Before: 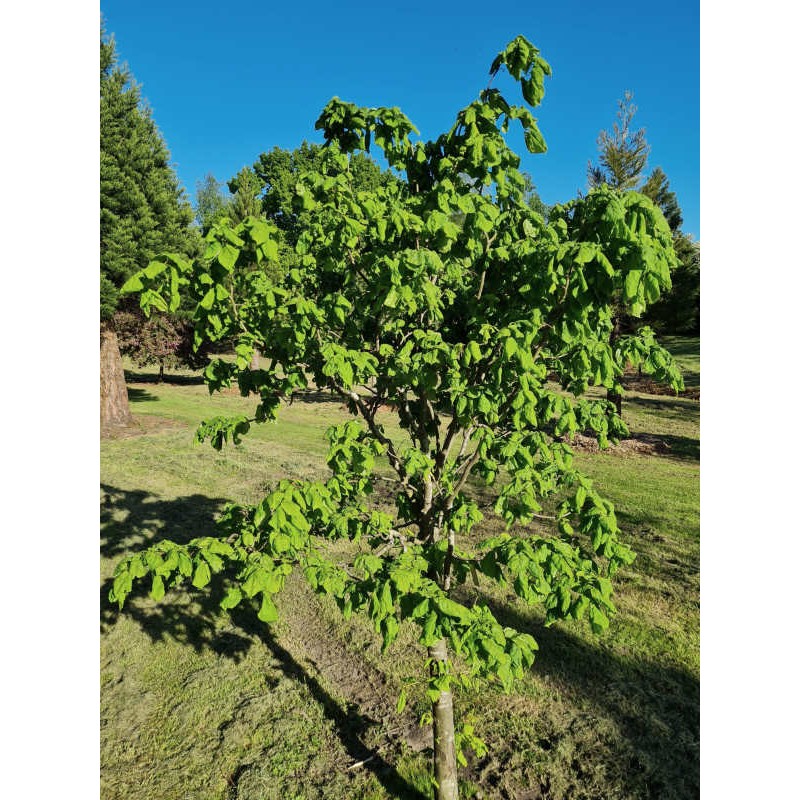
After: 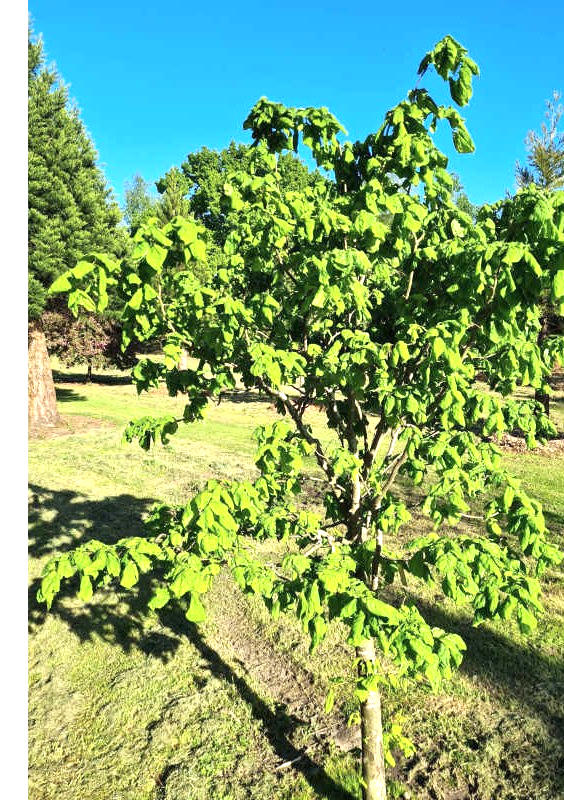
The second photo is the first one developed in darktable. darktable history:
crop and rotate: left 9.073%, right 20.349%
exposure: black level correction 0, exposure 1.106 EV, compensate highlight preservation false
